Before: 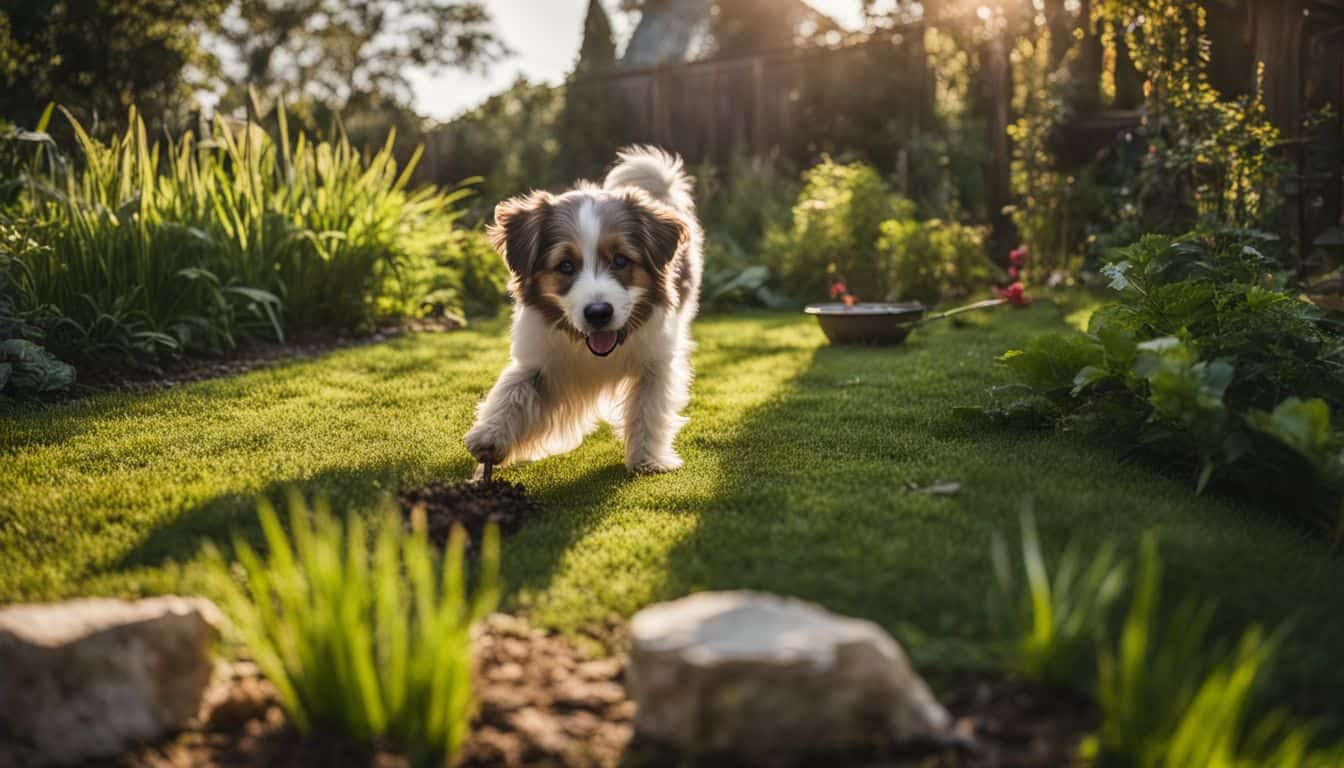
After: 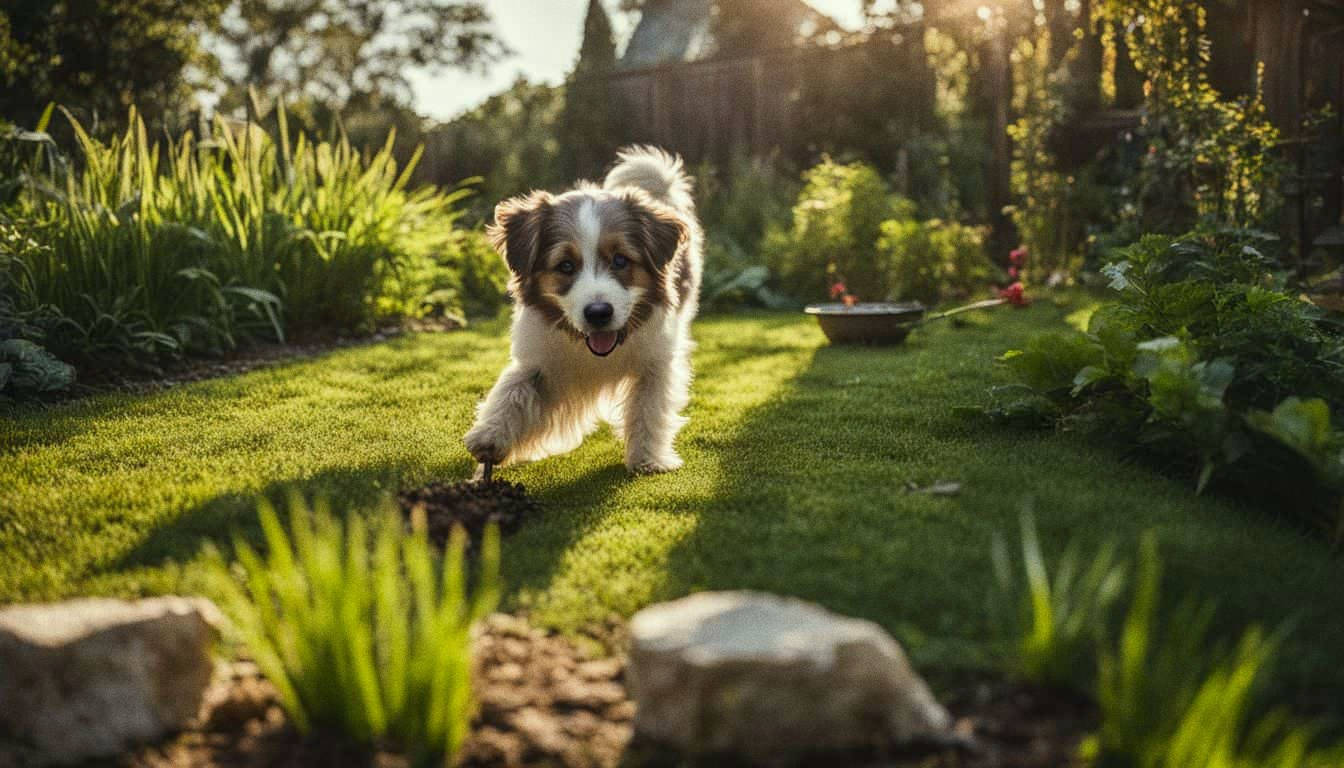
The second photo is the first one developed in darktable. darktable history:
grain: coarseness 0.09 ISO
color correction: highlights a* -4.73, highlights b* 5.06, saturation 0.97
